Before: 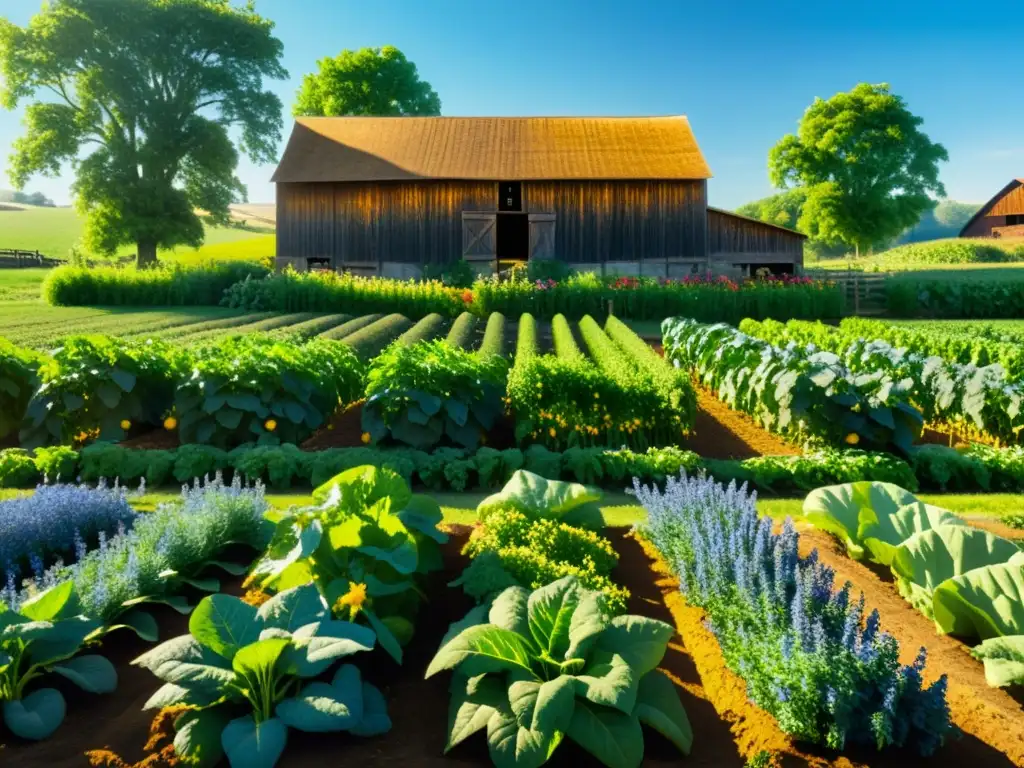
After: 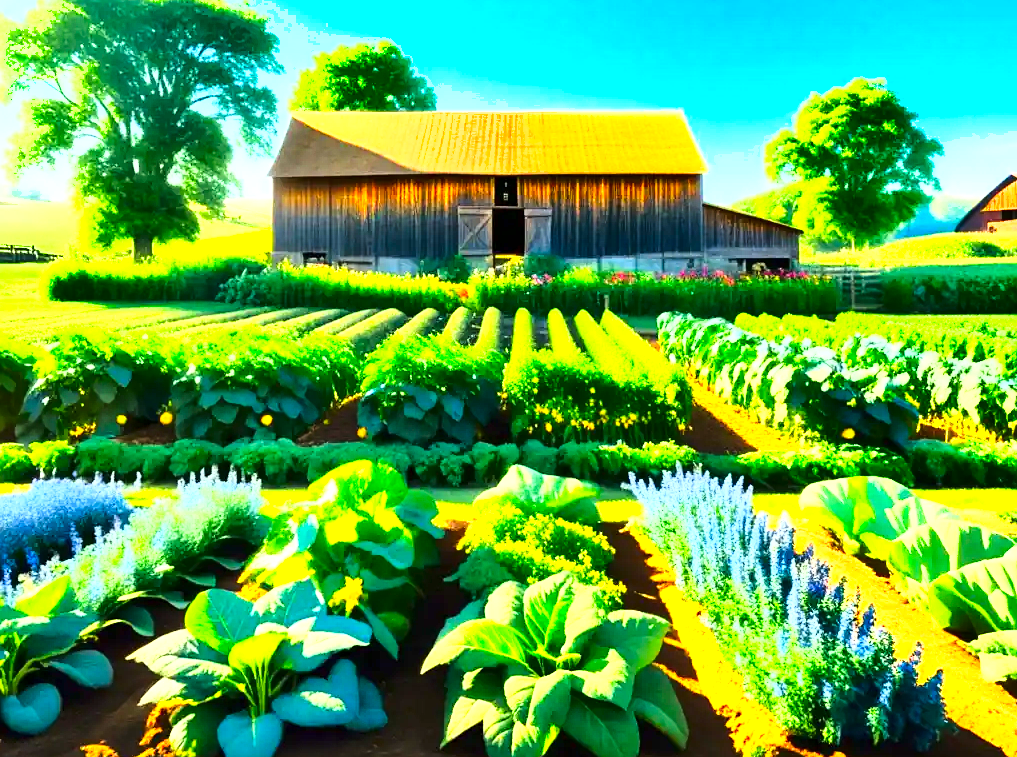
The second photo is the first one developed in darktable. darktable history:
base curve: curves: ch0 [(0, 0) (0.036, 0.037) (0.121, 0.228) (0.46, 0.76) (0.859, 0.983) (1, 1)], preserve colors average RGB
shadows and highlights: soften with gaussian
contrast brightness saturation: brightness -0.023, saturation 0.343
sharpen: radius 1.305, amount 0.288, threshold 0.022
exposure: black level correction 0, exposure 1.298 EV, compensate highlight preservation false
crop: left 0.452%, top 0.704%, right 0.181%, bottom 0.686%
local contrast: mode bilateral grid, contrast 21, coarseness 50, detail 119%, midtone range 0.2
